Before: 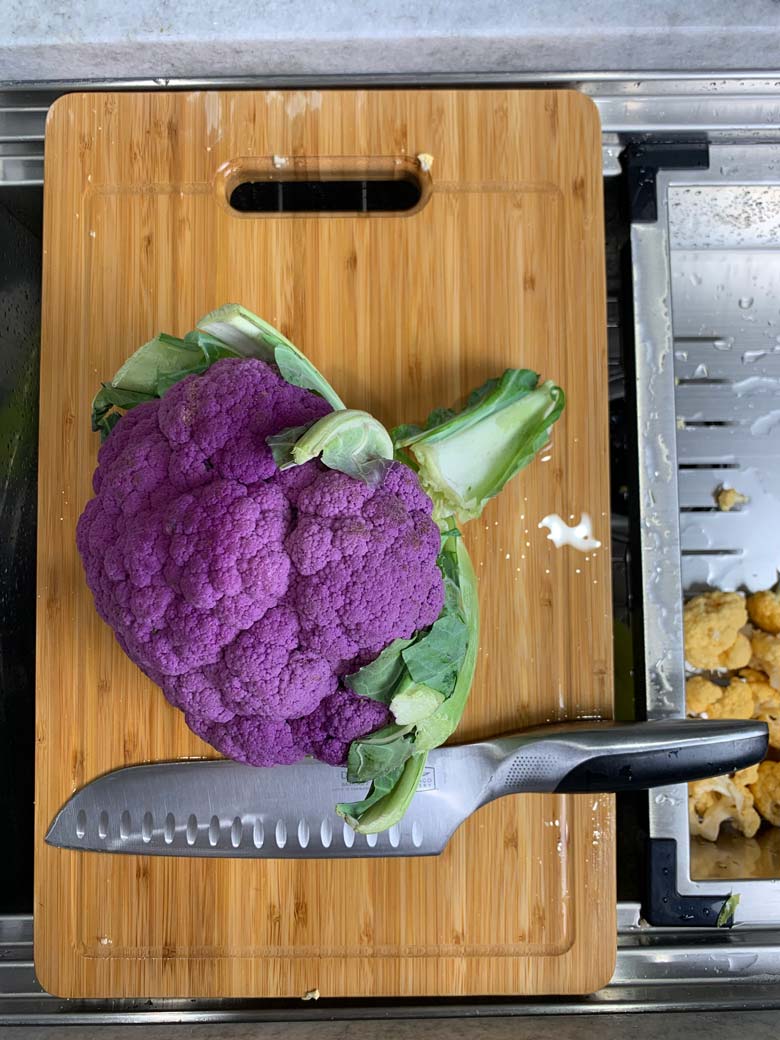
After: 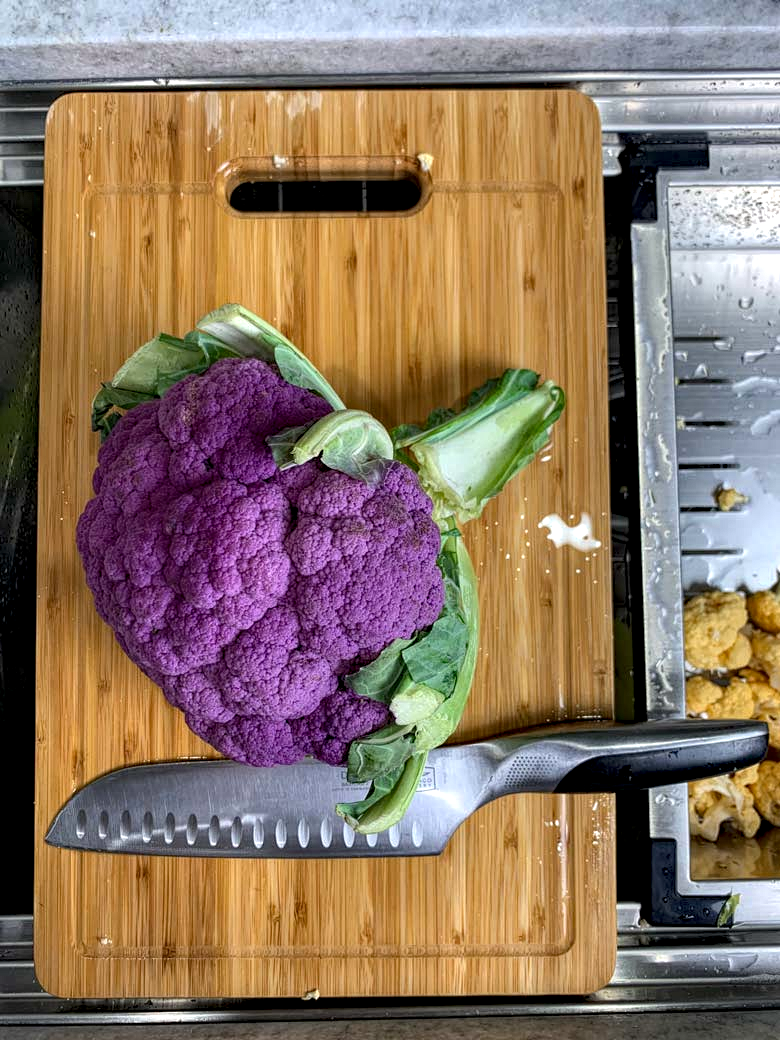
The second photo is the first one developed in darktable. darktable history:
local contrast: highlights 100%, shadows 100%, detail 200%, midtone range 0.2
haze removal: compatibility mode true, adaptive false
